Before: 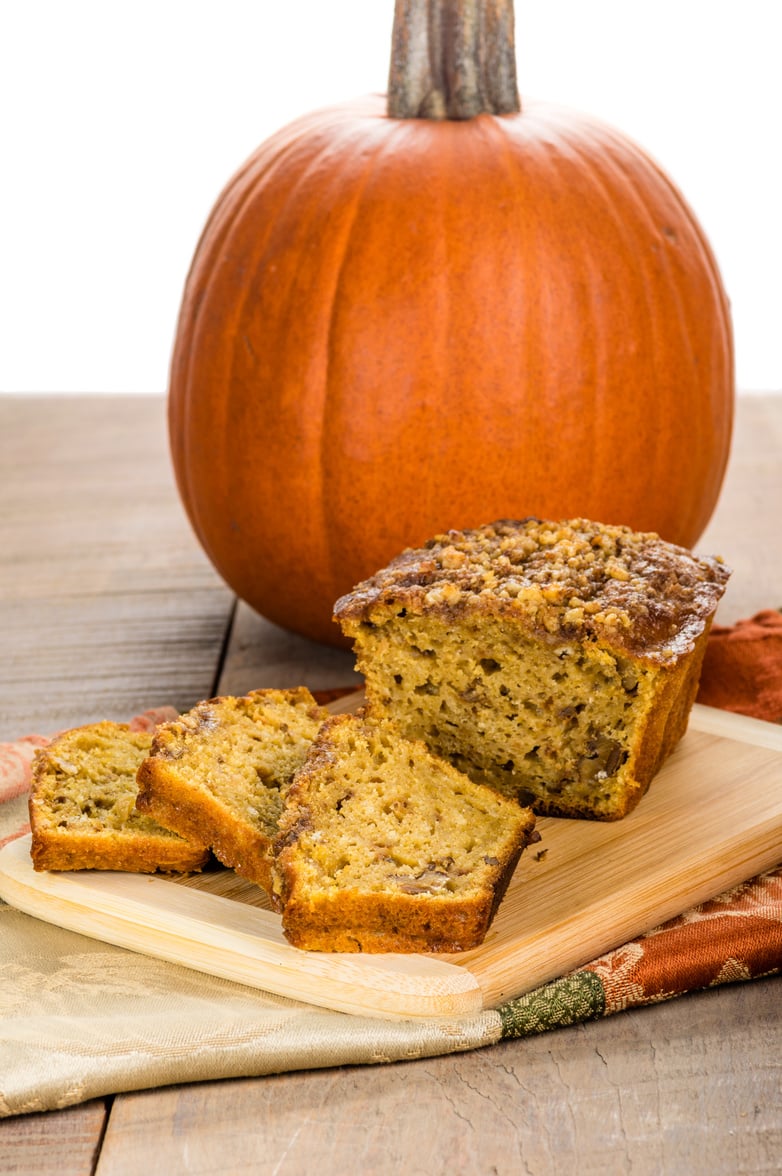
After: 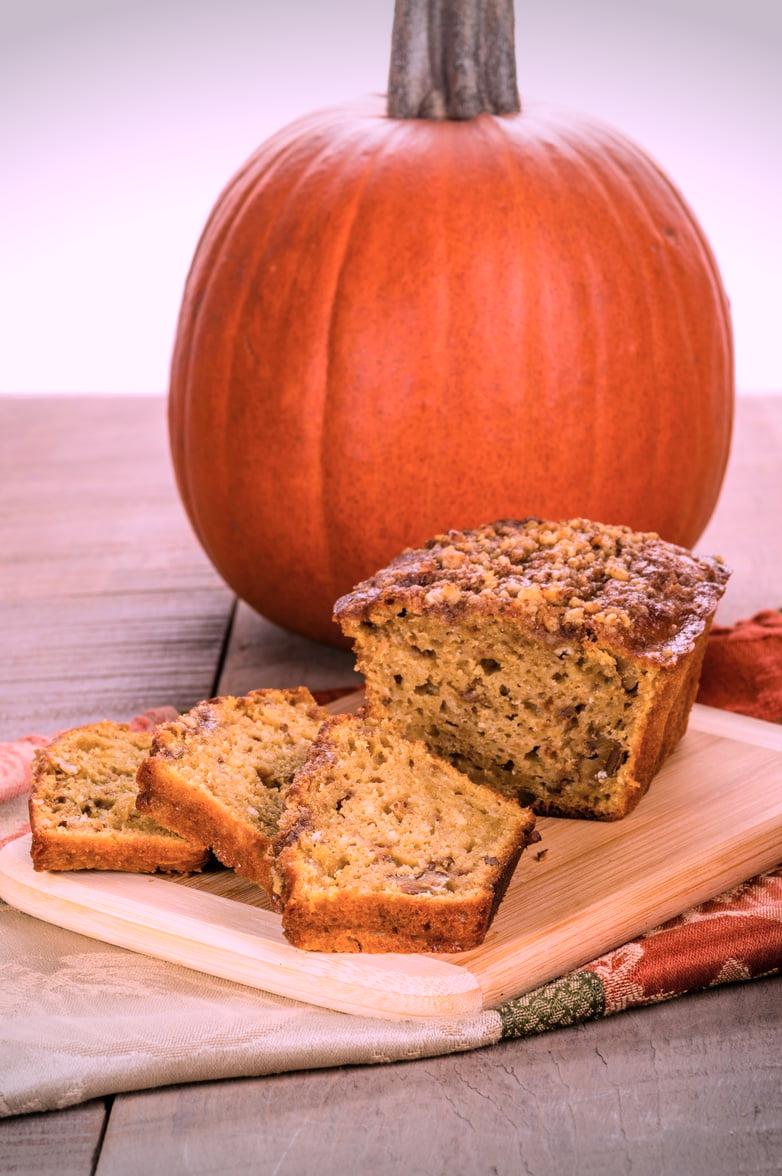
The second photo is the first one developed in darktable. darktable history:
vignetting: fall-off start 99.45%, width/height ratio 1.306
color correction: highlights a* 15.98, highlights b* -20.46
color calibration: x 0.334, y 0.35, temperature 5385.15 K
